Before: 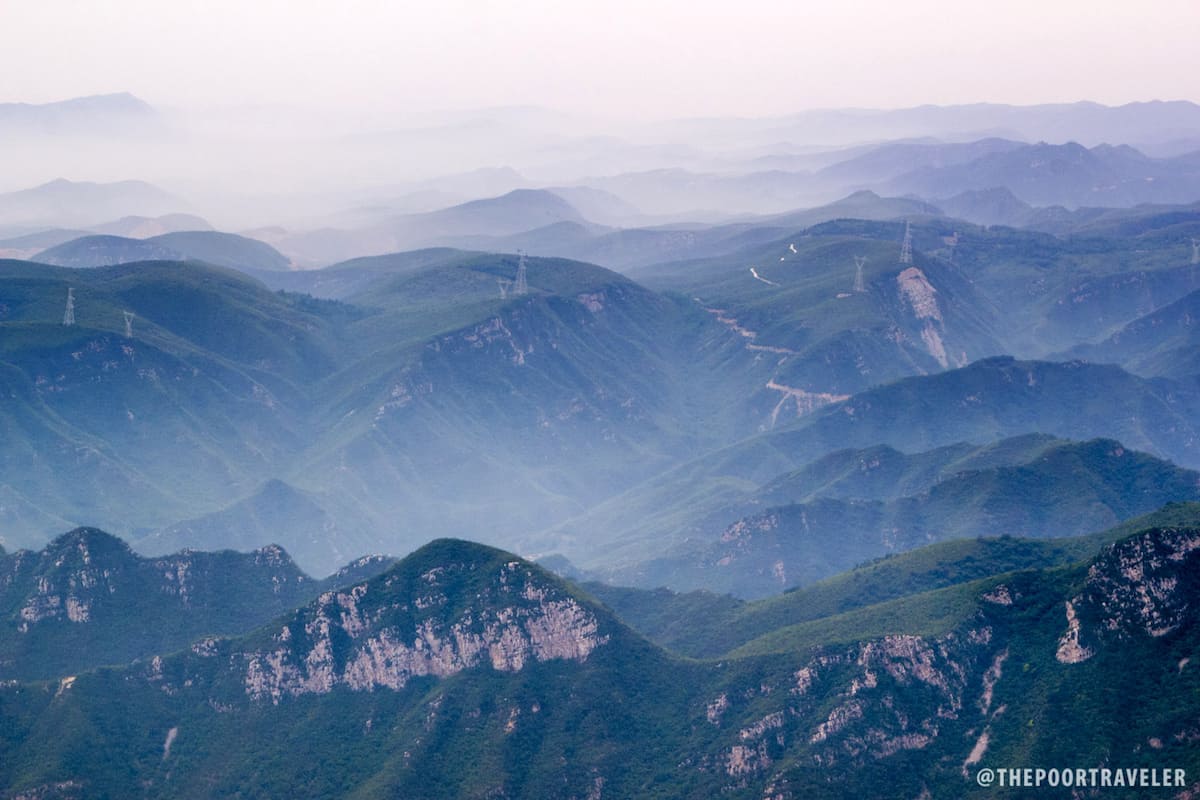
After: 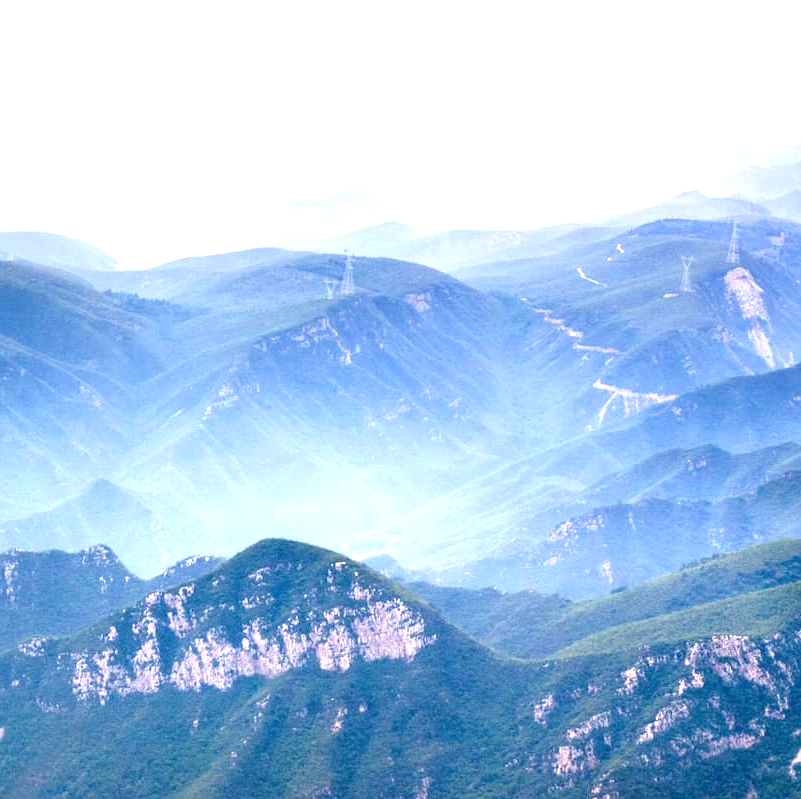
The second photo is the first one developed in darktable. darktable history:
exposure: exposure 1.513 EV, compensate highlight preservation false
crop and rotate: left 14.433%, right 18.773%
